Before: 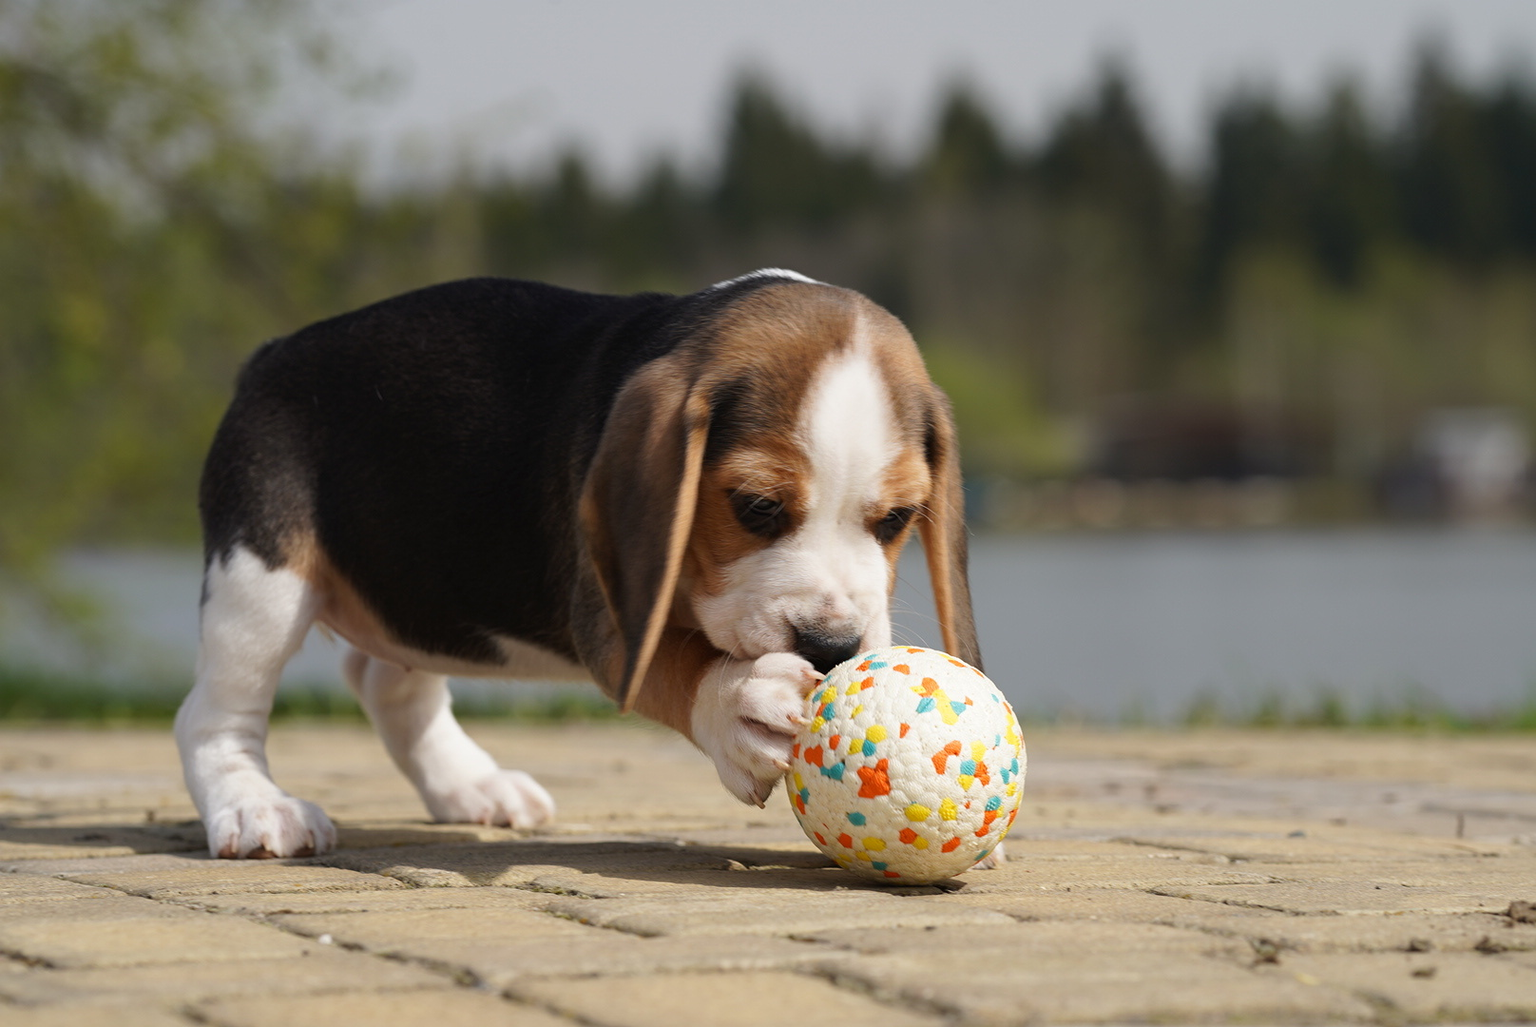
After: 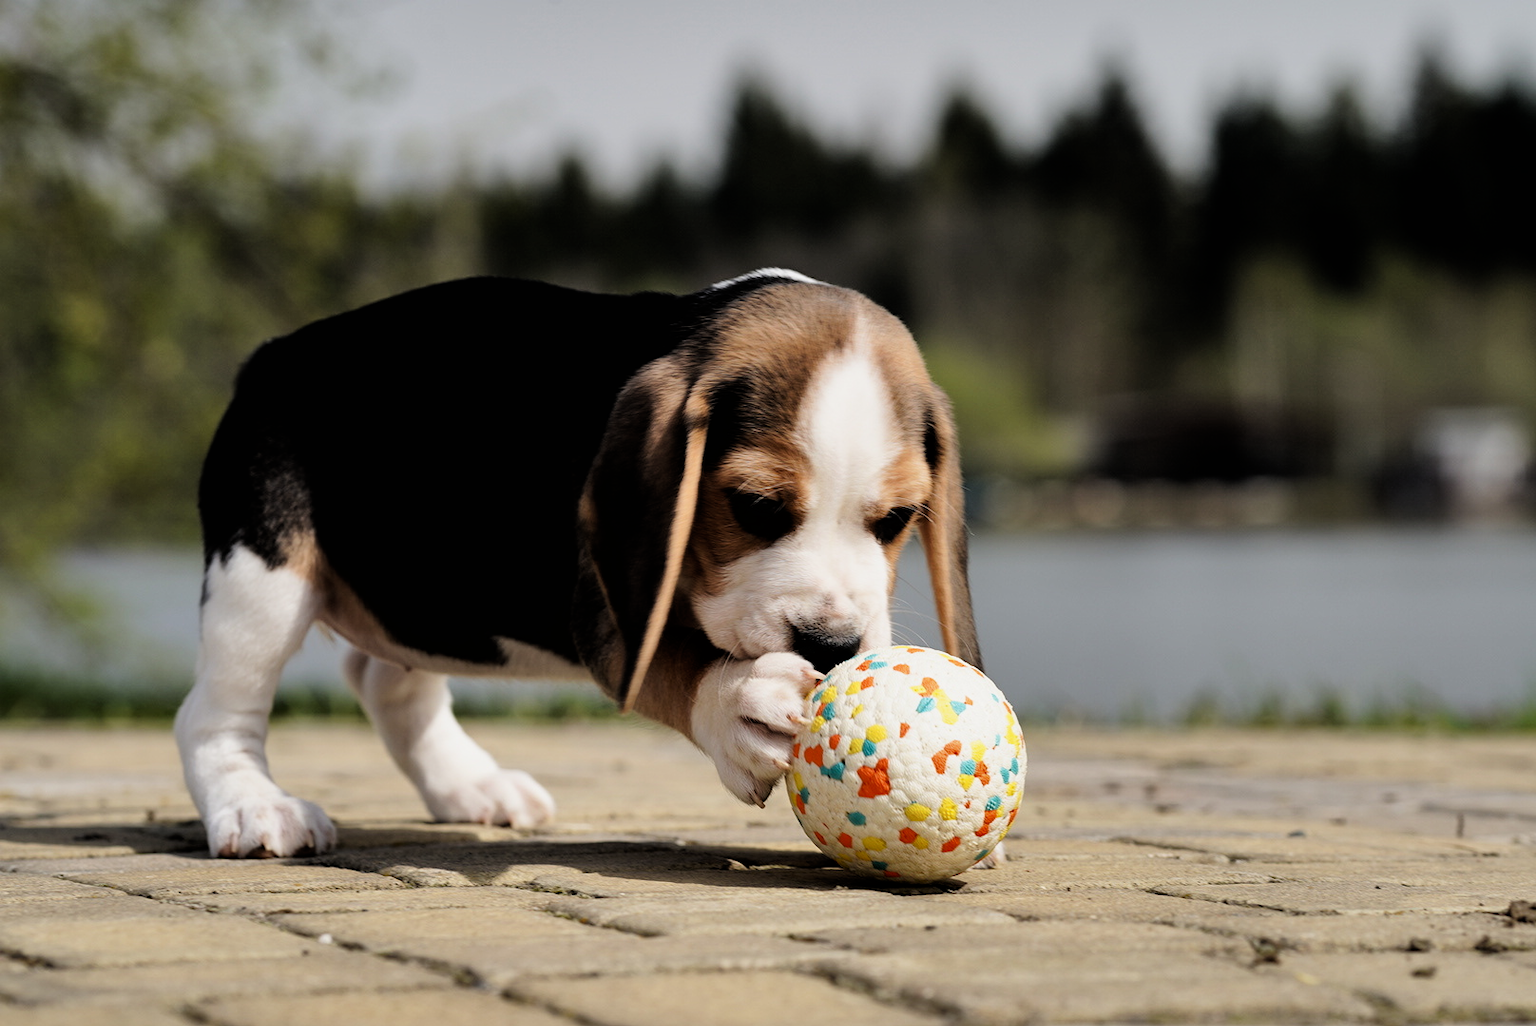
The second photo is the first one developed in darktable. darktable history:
shadows and highlights: radius 118.69, shadows 42.21, highlights -61.56, soften with gaussian
filmic rgb: black relative exposure -4 EV, white relative exposure 3 EV, hardness 3.02, contrast 1.5
tone equalizer: -8 EV -1.84 EV, -7 EV -1.16 EV, -6 EV -1.62 EV, smoothing diameter 25%, edges refinement/feathering 10, preserve details guided filter
